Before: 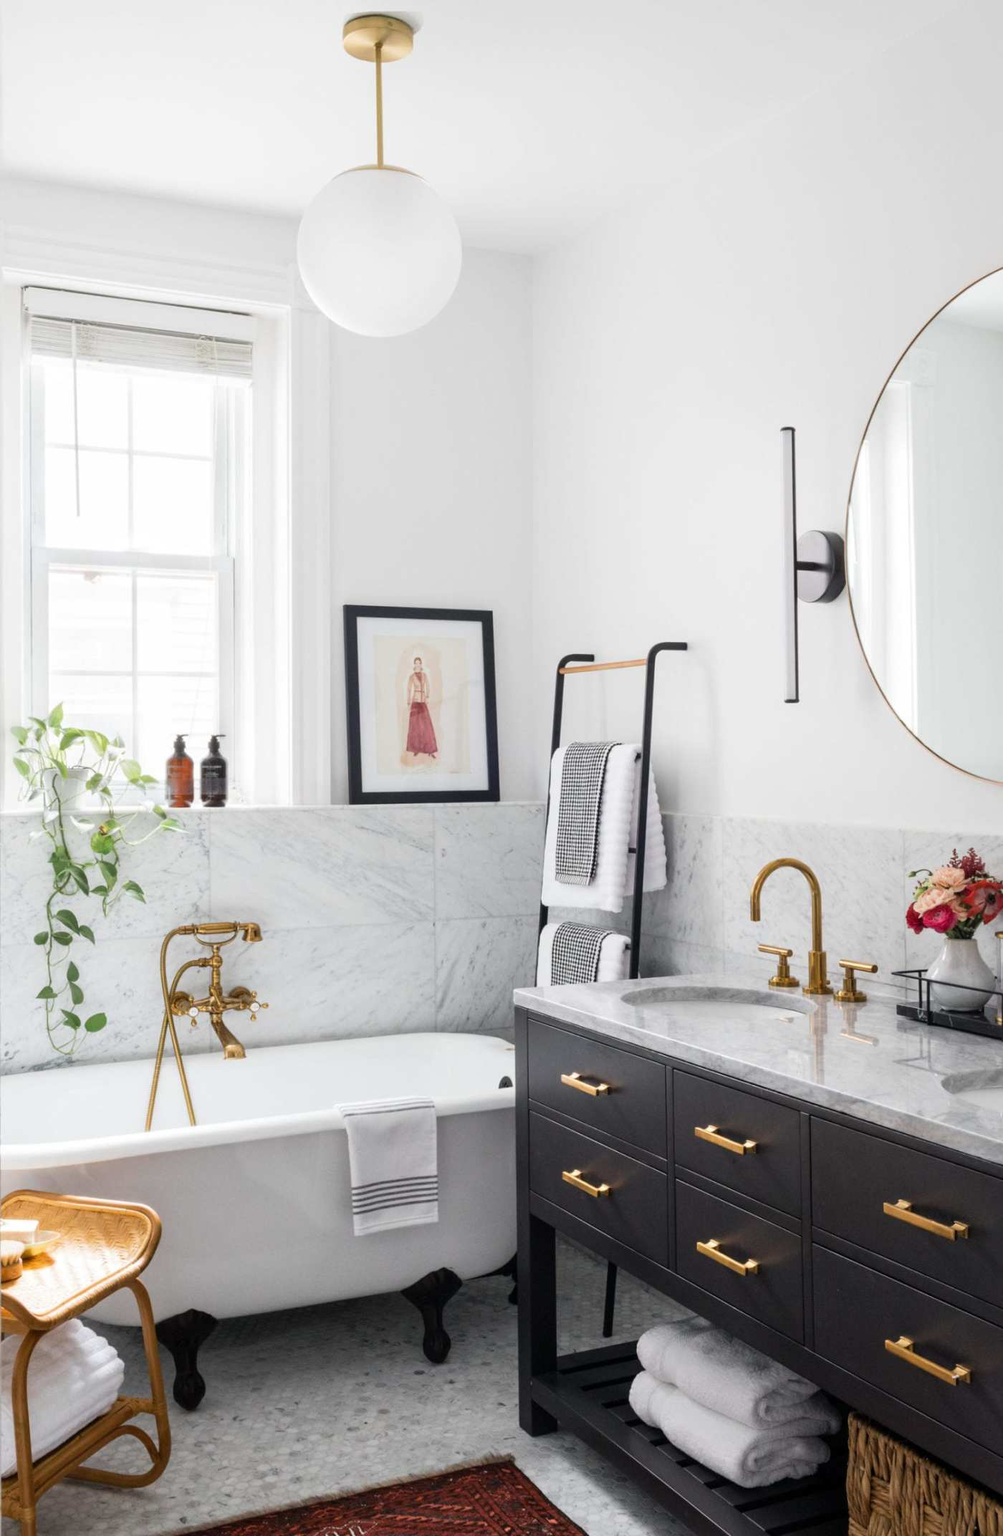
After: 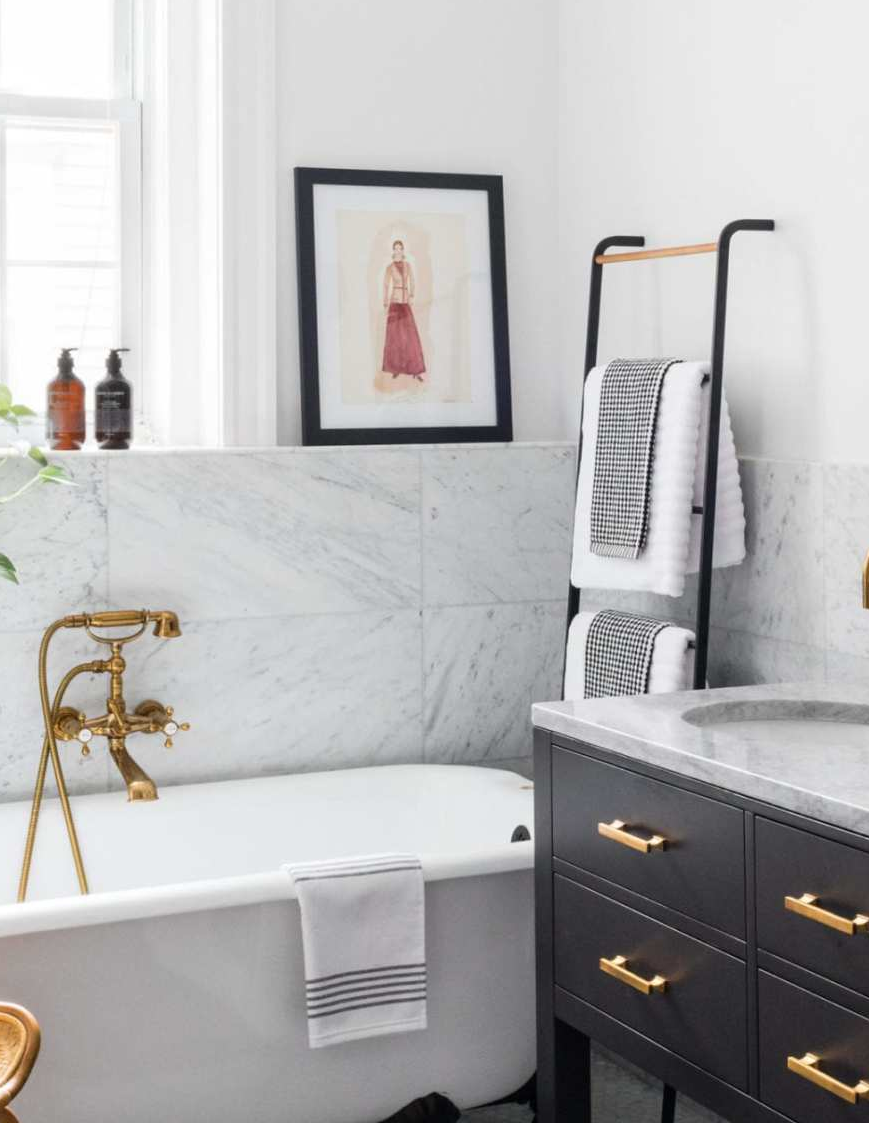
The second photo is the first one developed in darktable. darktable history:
crop: left 13.221%, top 31.597%, right 24.638%, bottom 16.009%
